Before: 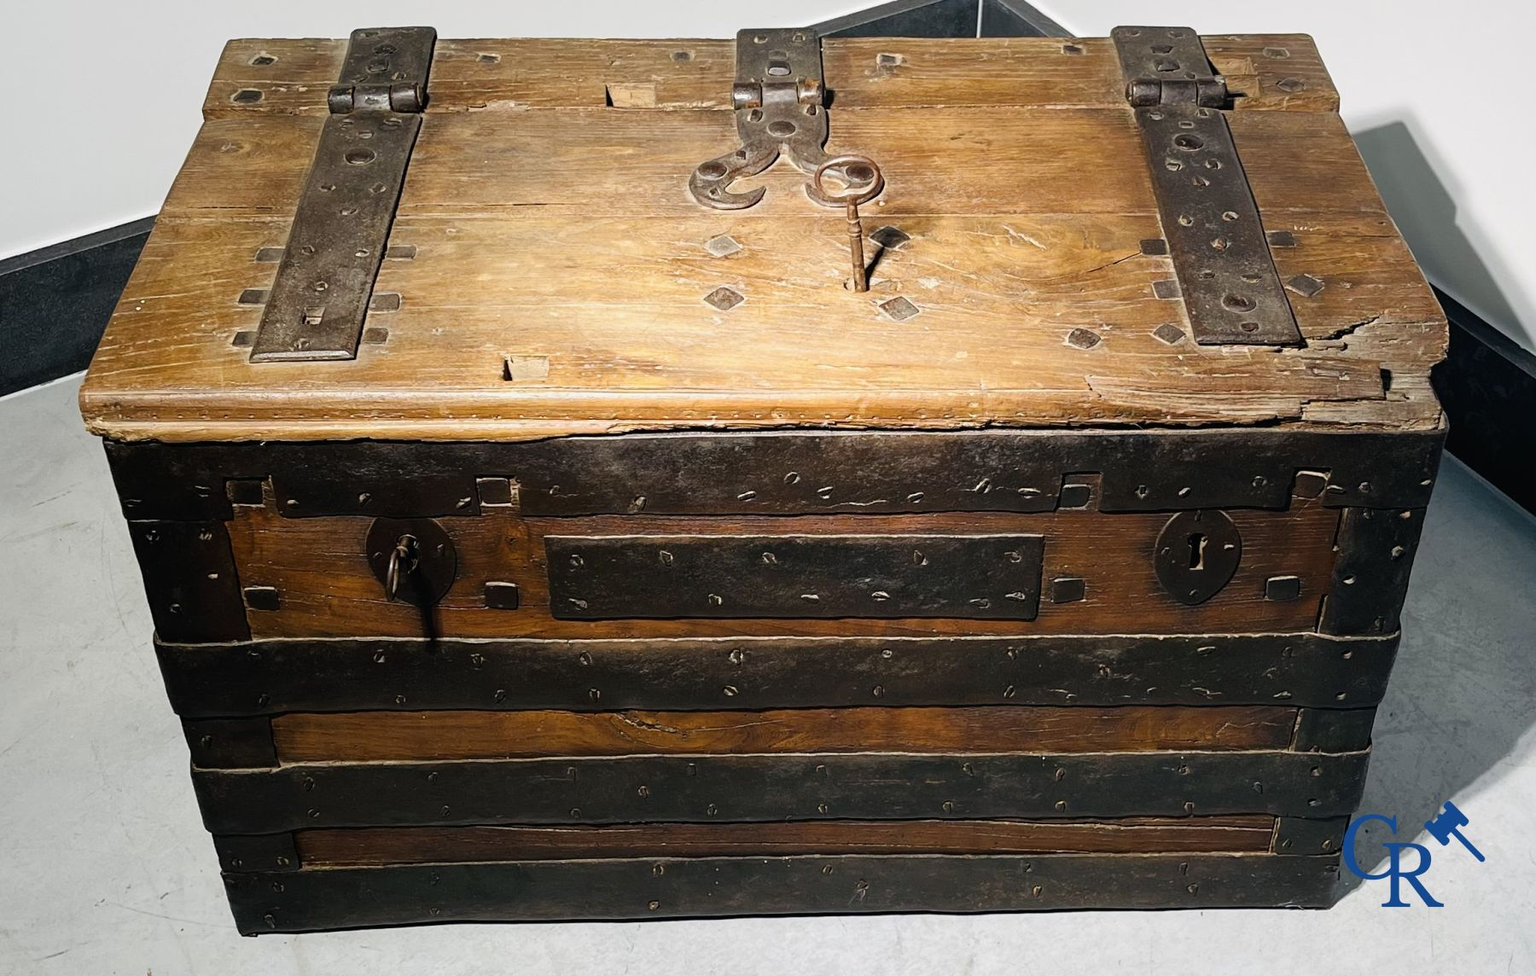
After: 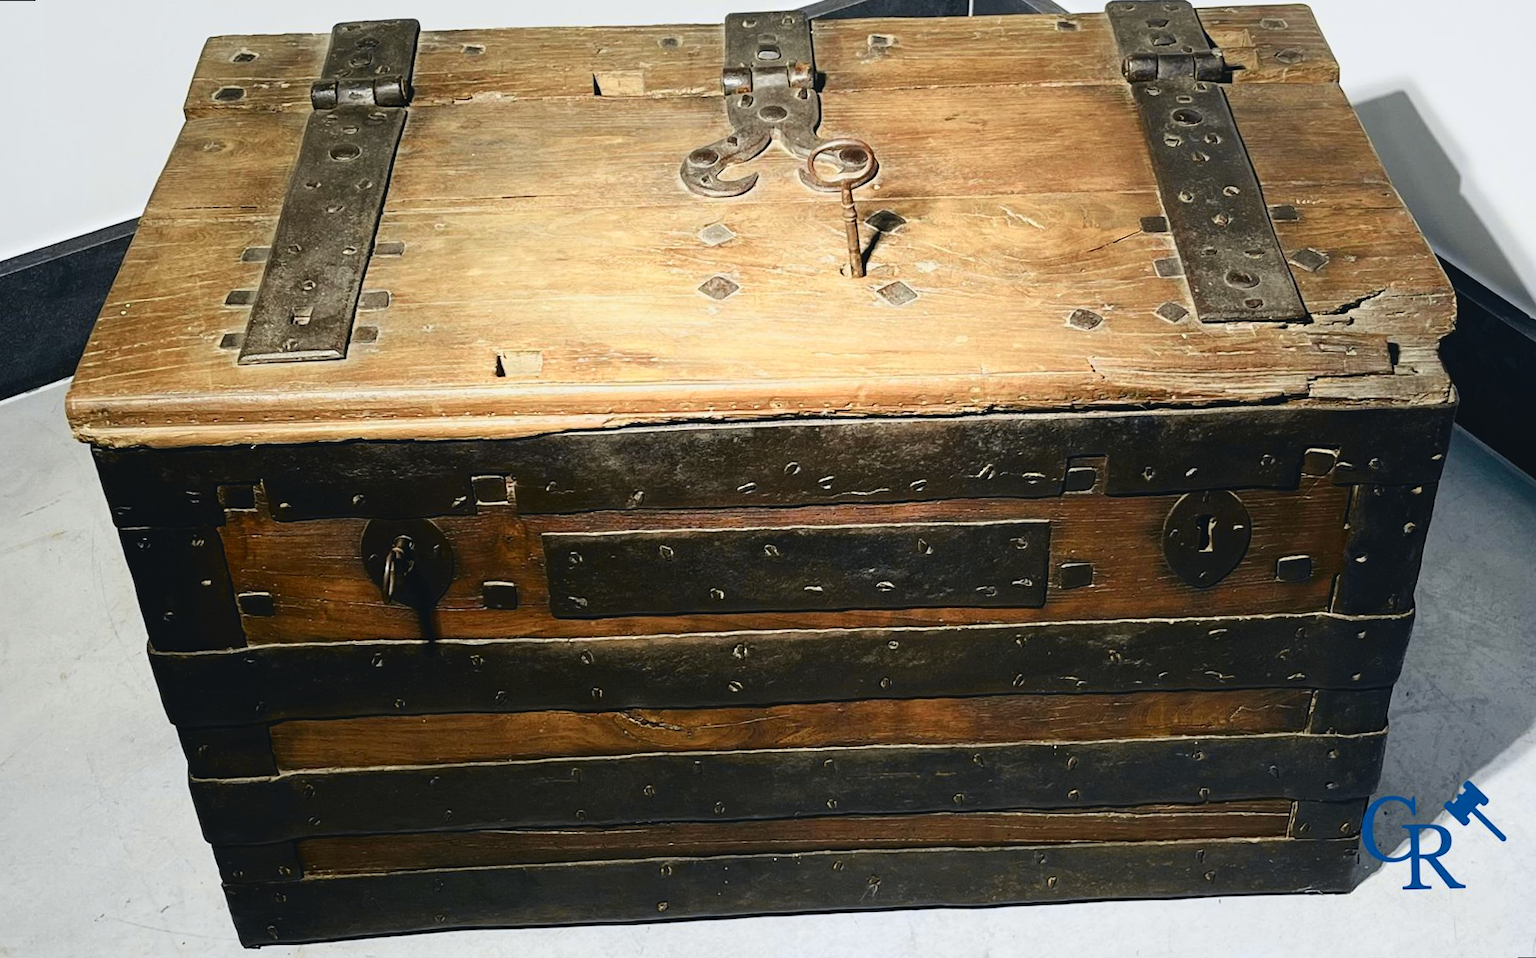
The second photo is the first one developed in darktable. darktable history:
tone curve: curves: ch0 [(0, 0.039) (0.104, 0.103) (0.273, 0.267) (0.448, 0.487) (0.704, 0.761) (0.886, 0.922) (0.994, 0.971)]; ch1 [(0, 0) (0.335, 0.298) (0.446, 0.413) (0.485, 0.487) (0.515, 0.503) (0.566, 0.563) (0.641, 0.655) (1, 1)]; ch2 [(0, 0) (0.314, 0.301) (0.421, 0.411) (0.502, 0.494) (0.528, 0.54) (0.557, 0.559) (0.612, 0.62) (0.722, 0.686) (1, 1)], color space Lab, independent channels, preserve colors none
rotate and perspective: rotation -1.42°, crop left 0.016, crop right 0.984, crop top 0.035, crop bottom 0.965
